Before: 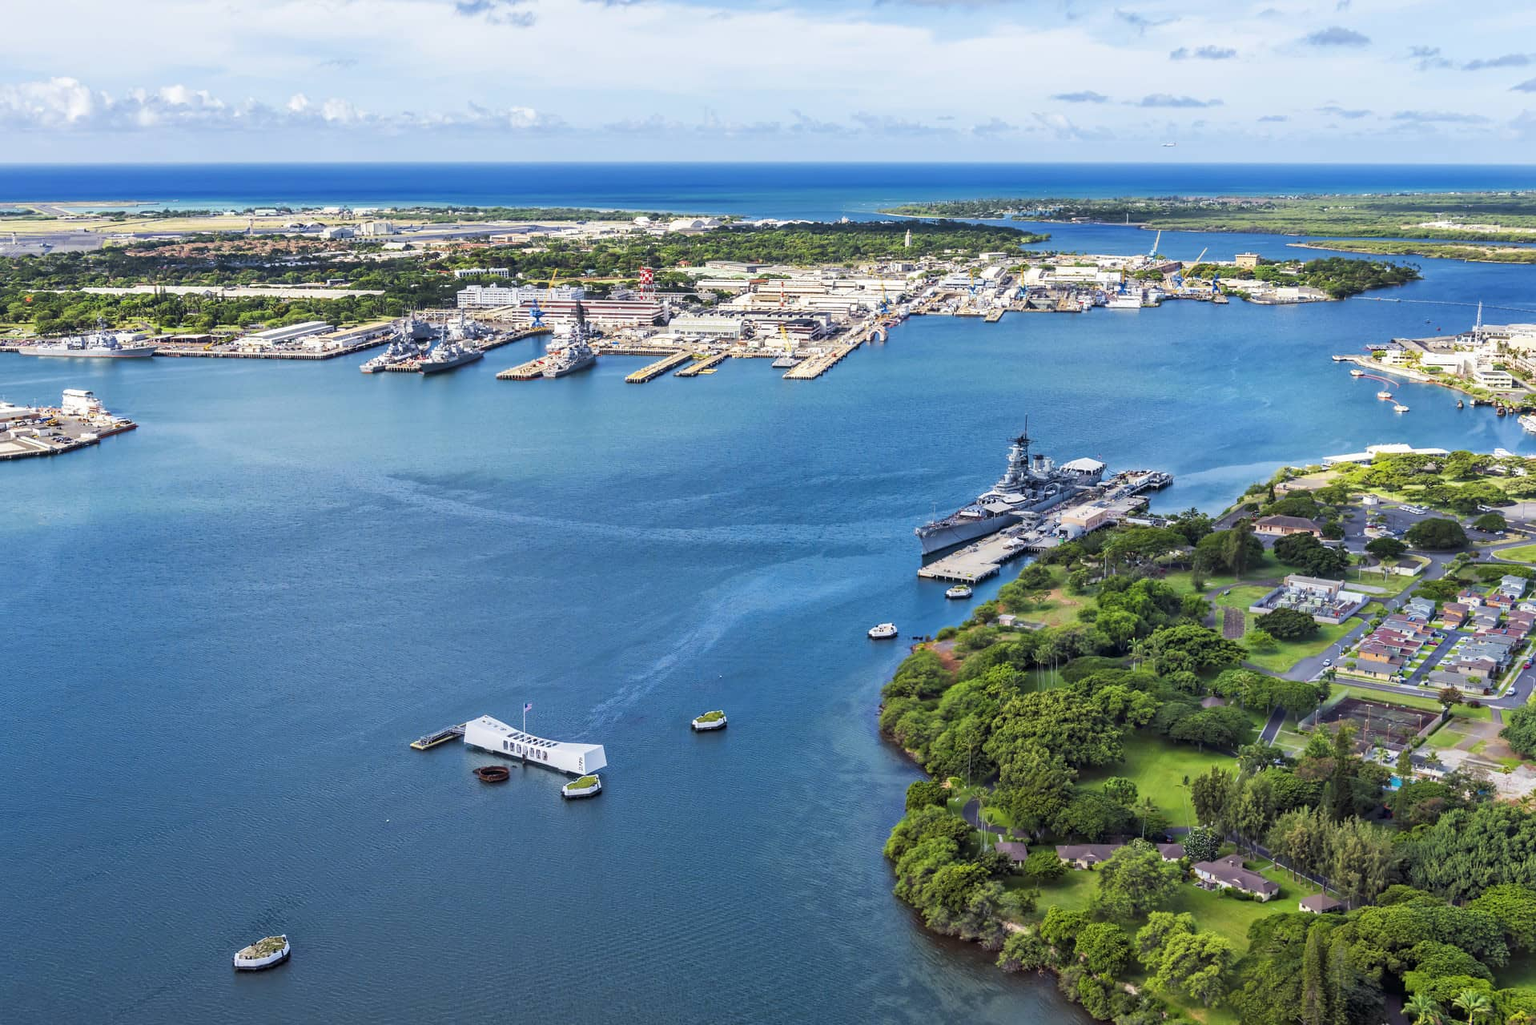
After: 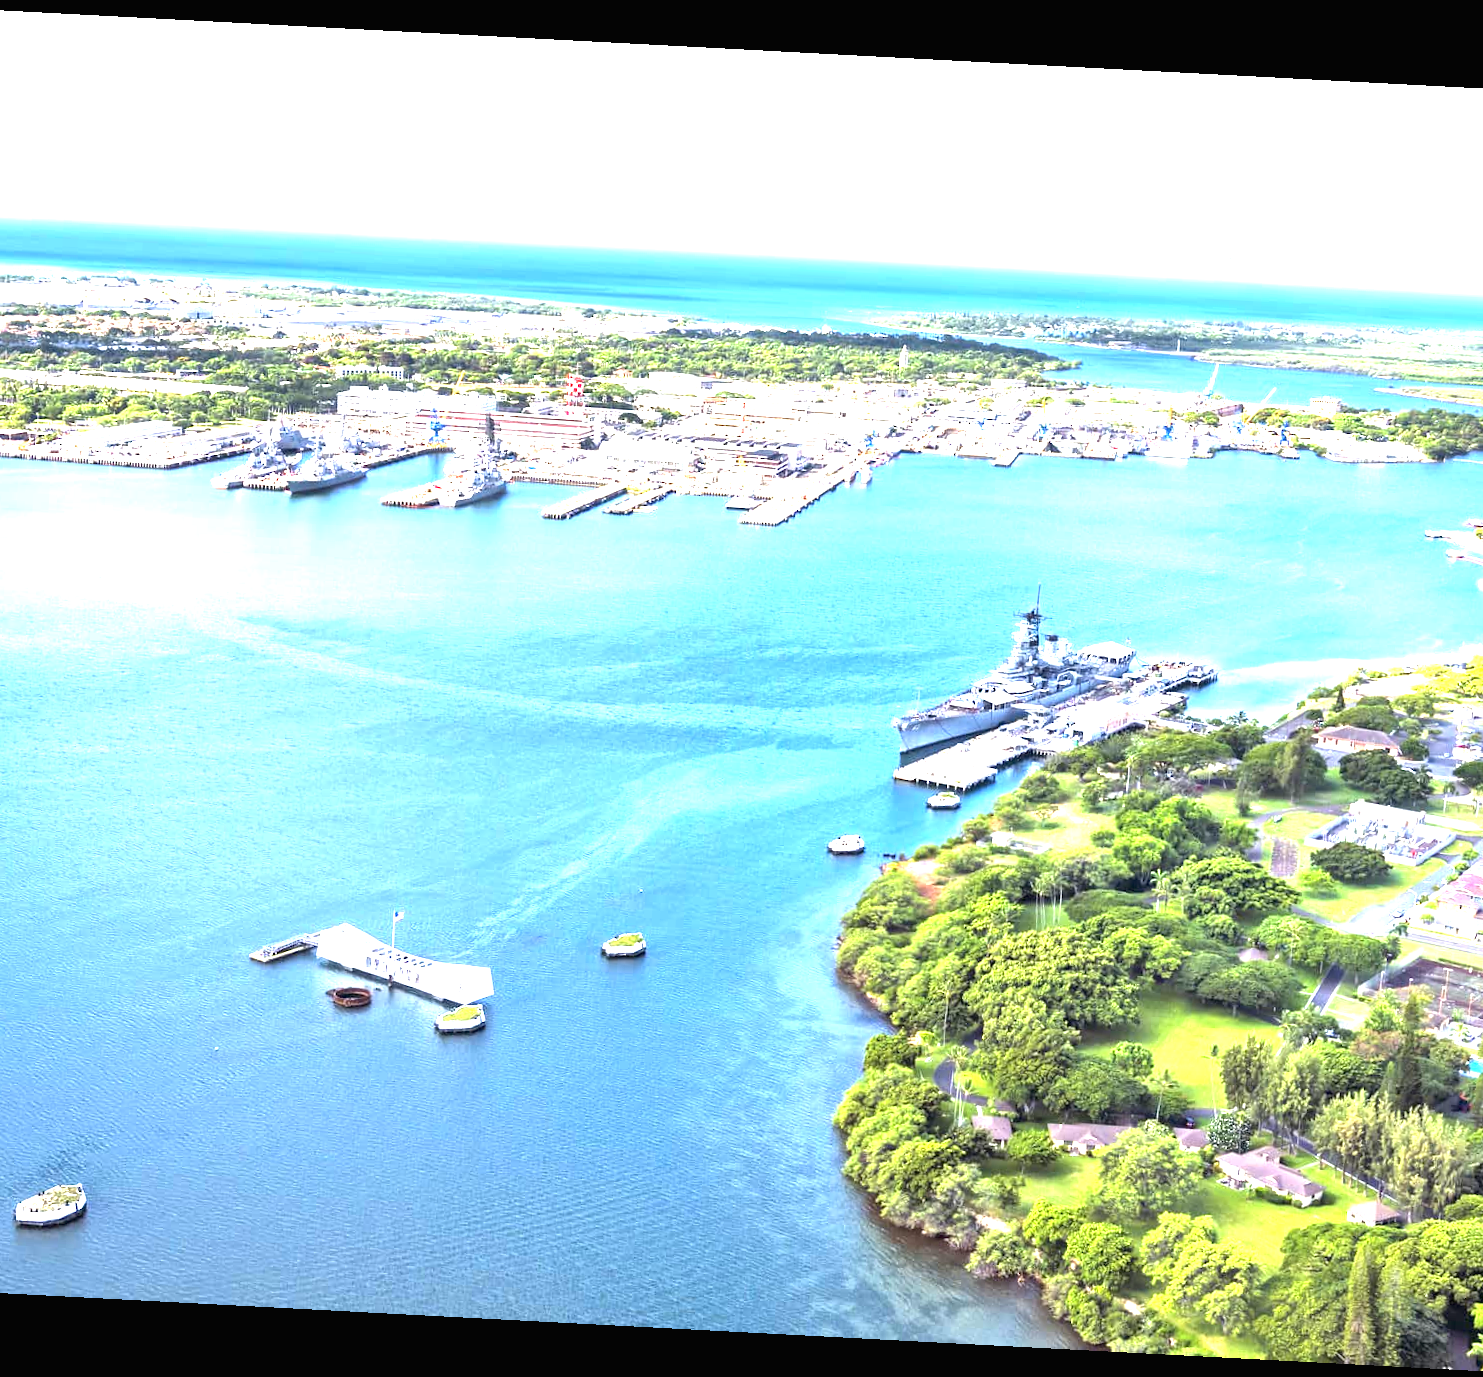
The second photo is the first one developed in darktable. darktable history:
crop and rotate: angle -3.02°, left 14.164%, top 0.032%, right 11.038%, bottom 0.064%
exposure: black level correction 0, exposure 2.168 EV, compensate exposure bias true, compensate highlight preservation false
